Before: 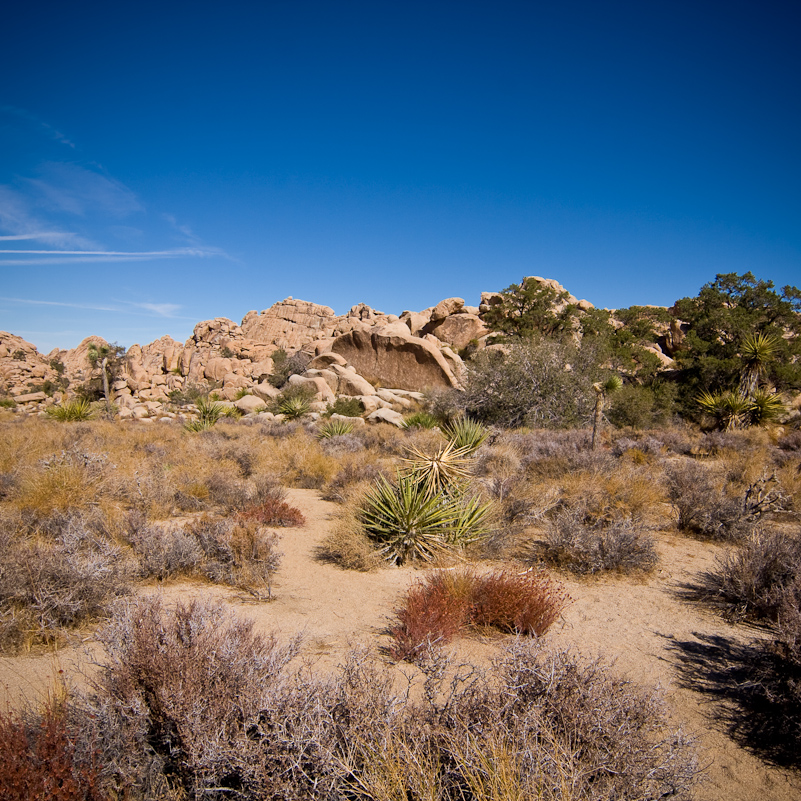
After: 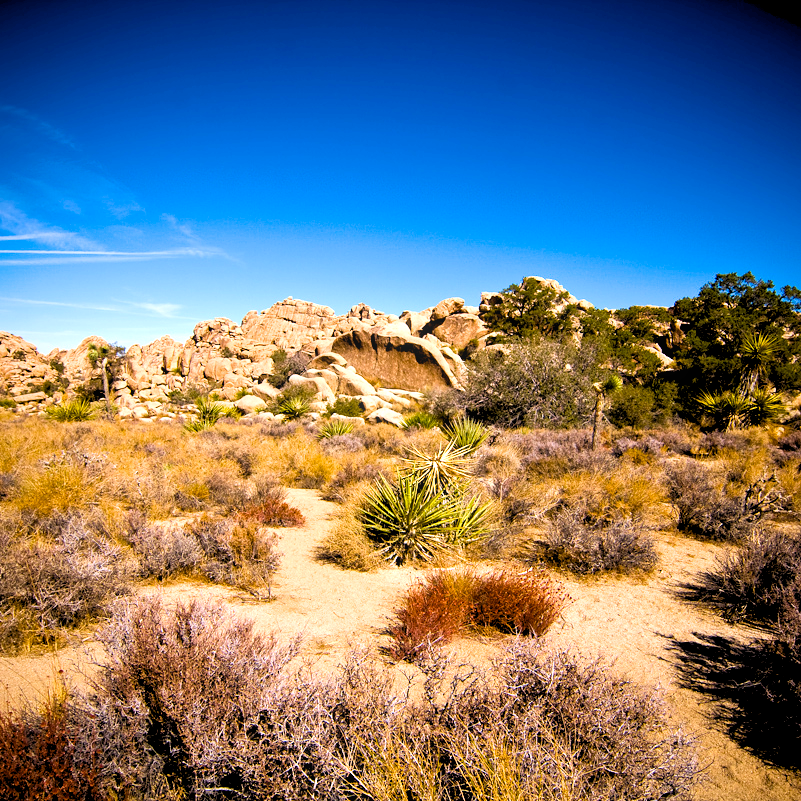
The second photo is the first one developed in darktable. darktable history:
velvia: strength 51%, mid-tones bias 0.51
tone equalizer: -8 EV -0.75 EV, -7 EV -0.7 EV, -6 EV -0.6 EV, -5 EV -0.4 EV, -3 EV 0.4 EV, -2 EV 0.6 EV, -1 EV 0.7 EV, +0 EV 0.75 EV, edges refinement/feathering 500, mask exposure compensation -1.57 EV, preserve details no
rgb levels: levels [[0.013, 0.434, 0.89], [0, 0.5, 1], [0, 0.5, 1]]
bloom: size 3%, threshold 100%, strength 0%
